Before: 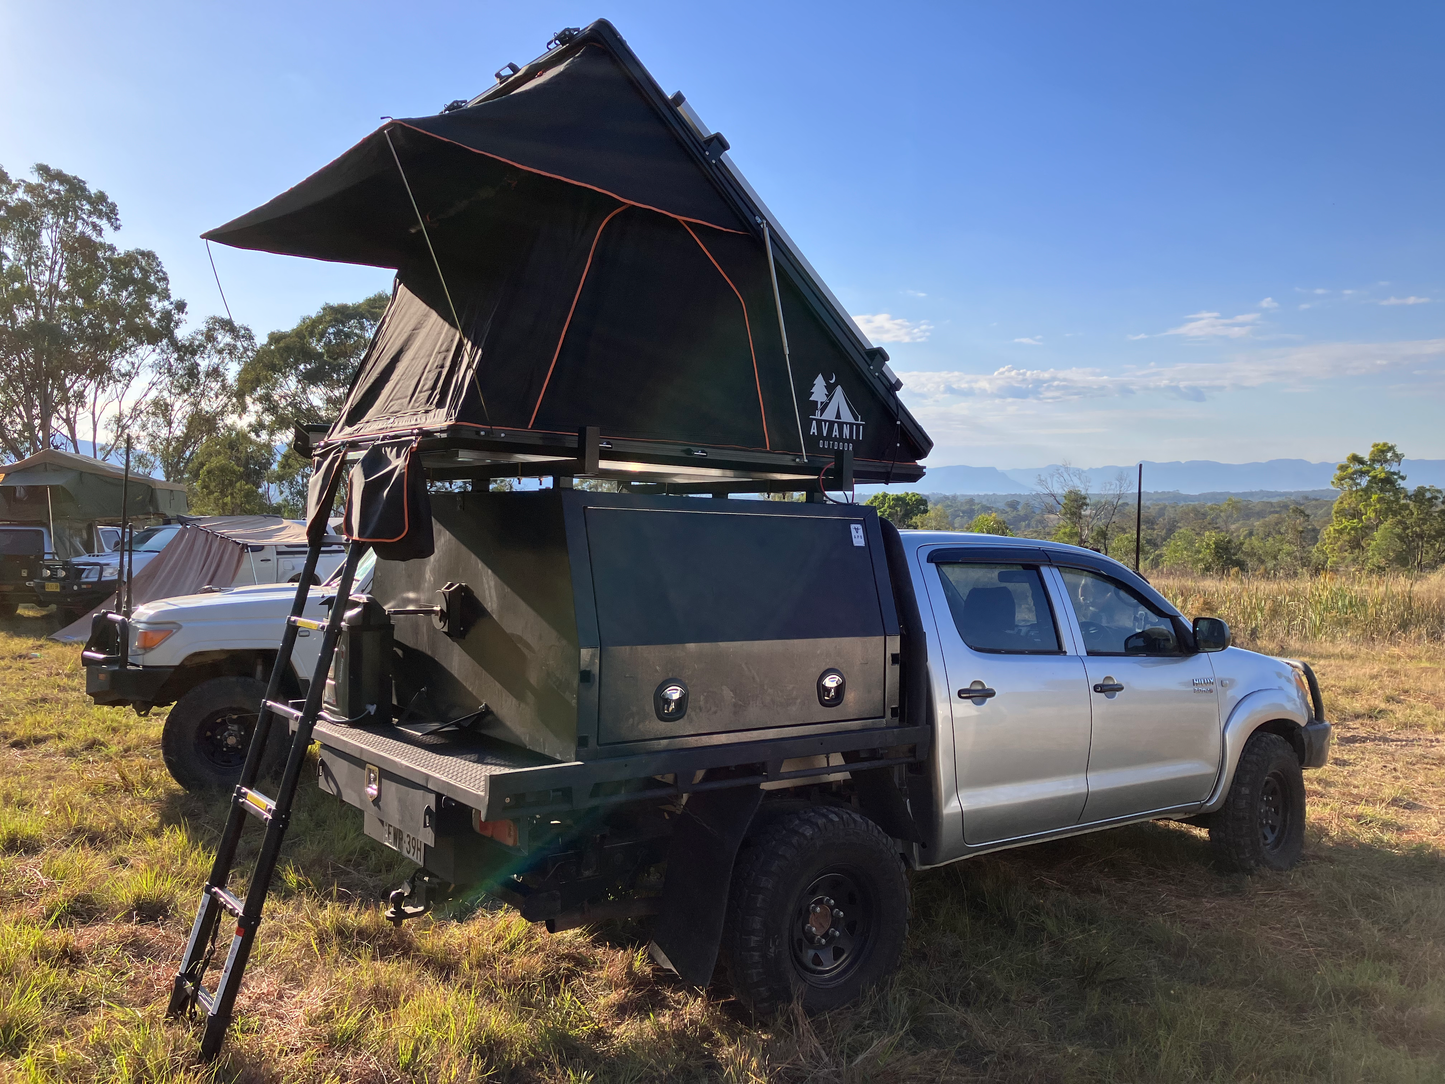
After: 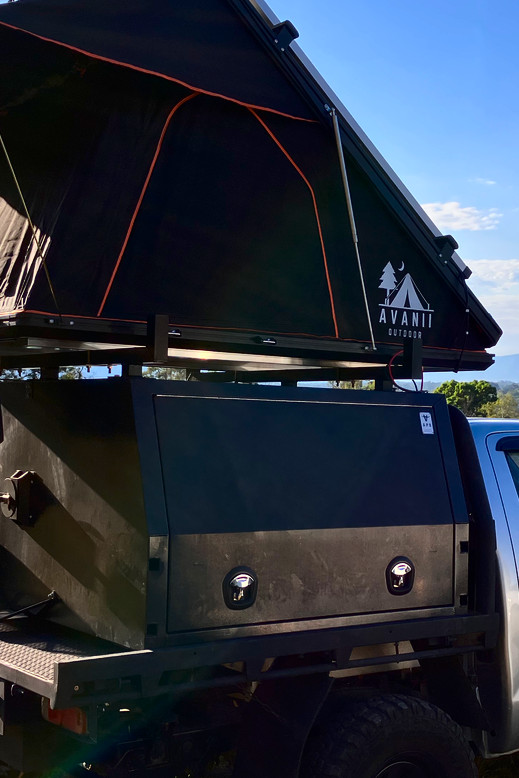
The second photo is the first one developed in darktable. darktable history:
contrast brightness saturation: contrast 0.187, brightness -0.104, saturation 0.207
crop and rotate: left 29.832%, top 10.359%, right 34.226%, bottom 17.865%
